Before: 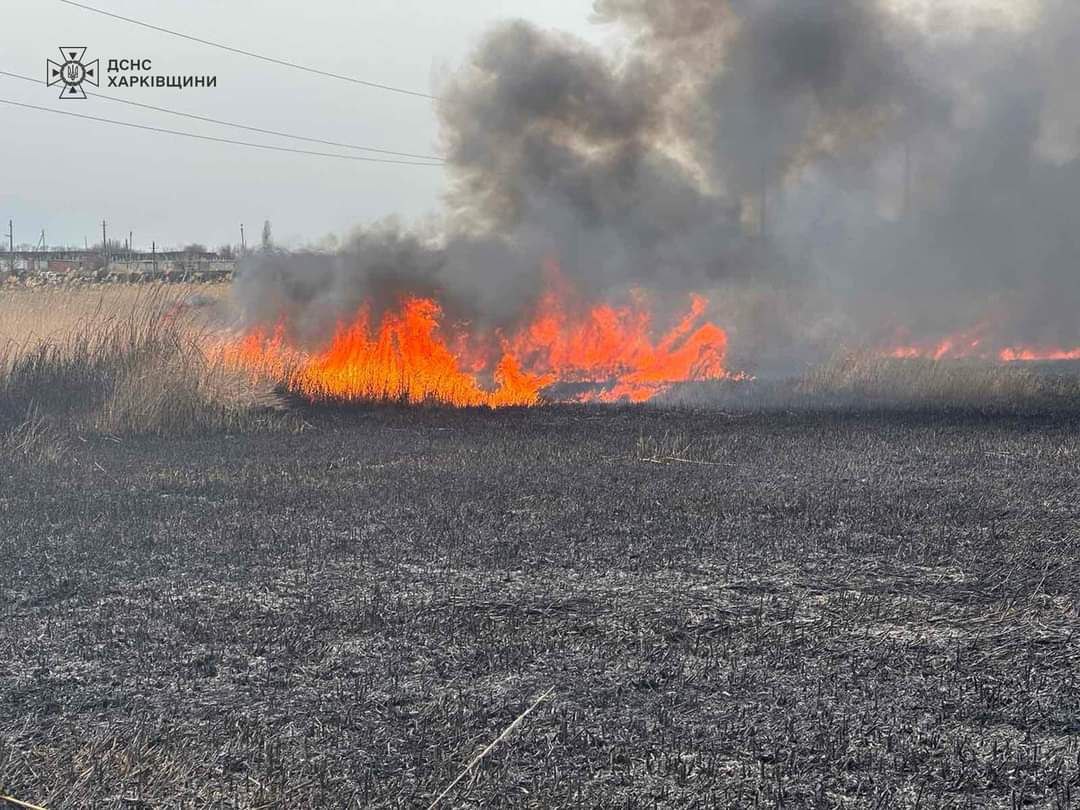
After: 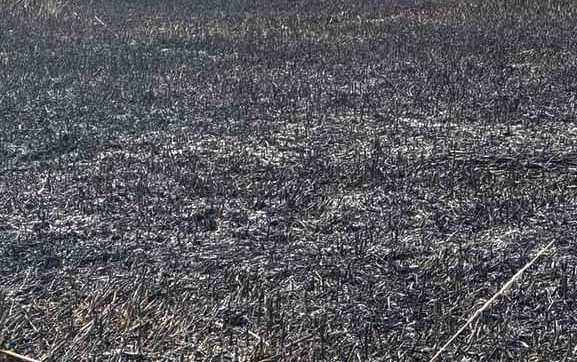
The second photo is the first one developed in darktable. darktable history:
local contrast: on, module defaults
color correction: highlights b* -0.043
crop and rotate: top 55.091%, right 46.56%, bottom 0.168%
contrast brightness saturation: brightness -0.208, saturation 0.075
exposure: black level correction 0.001, exposure 0.672 EV, compensate highlight preservation false
